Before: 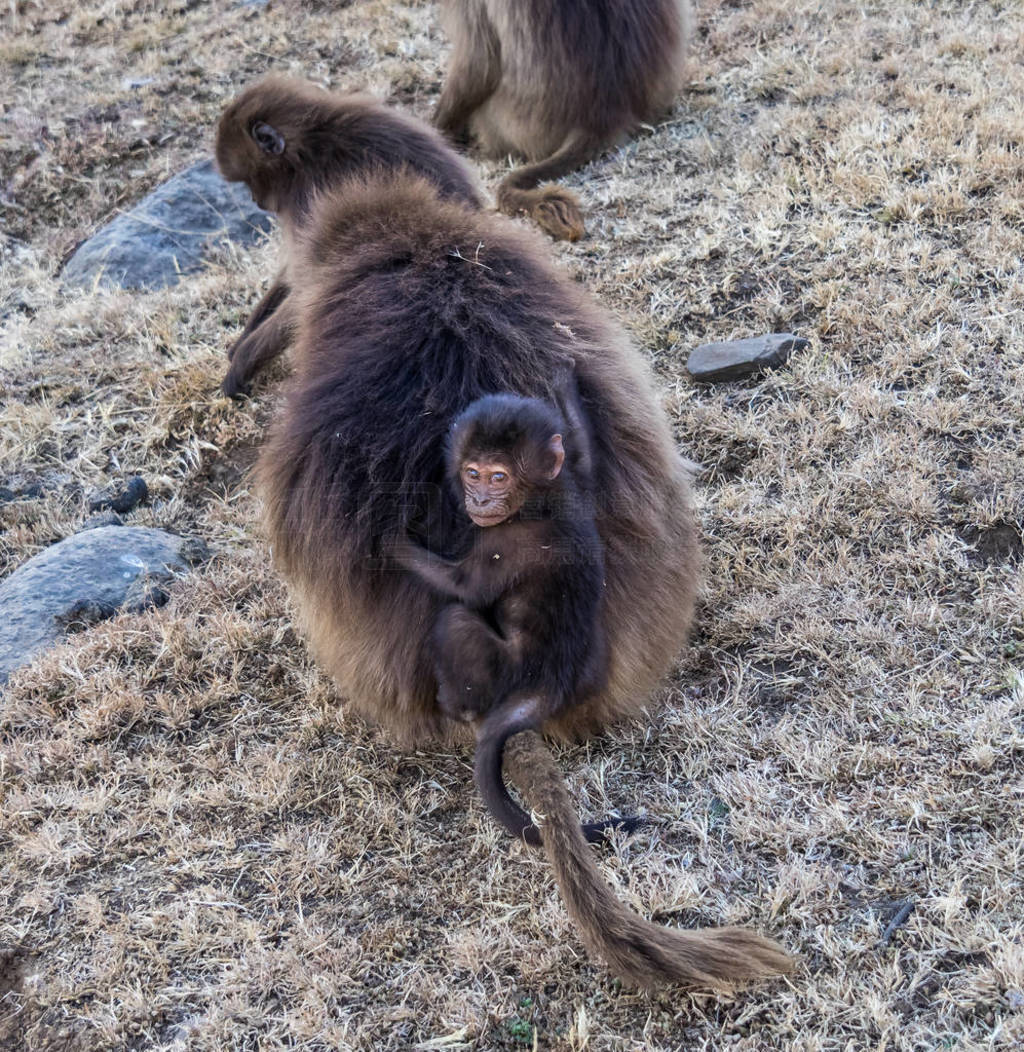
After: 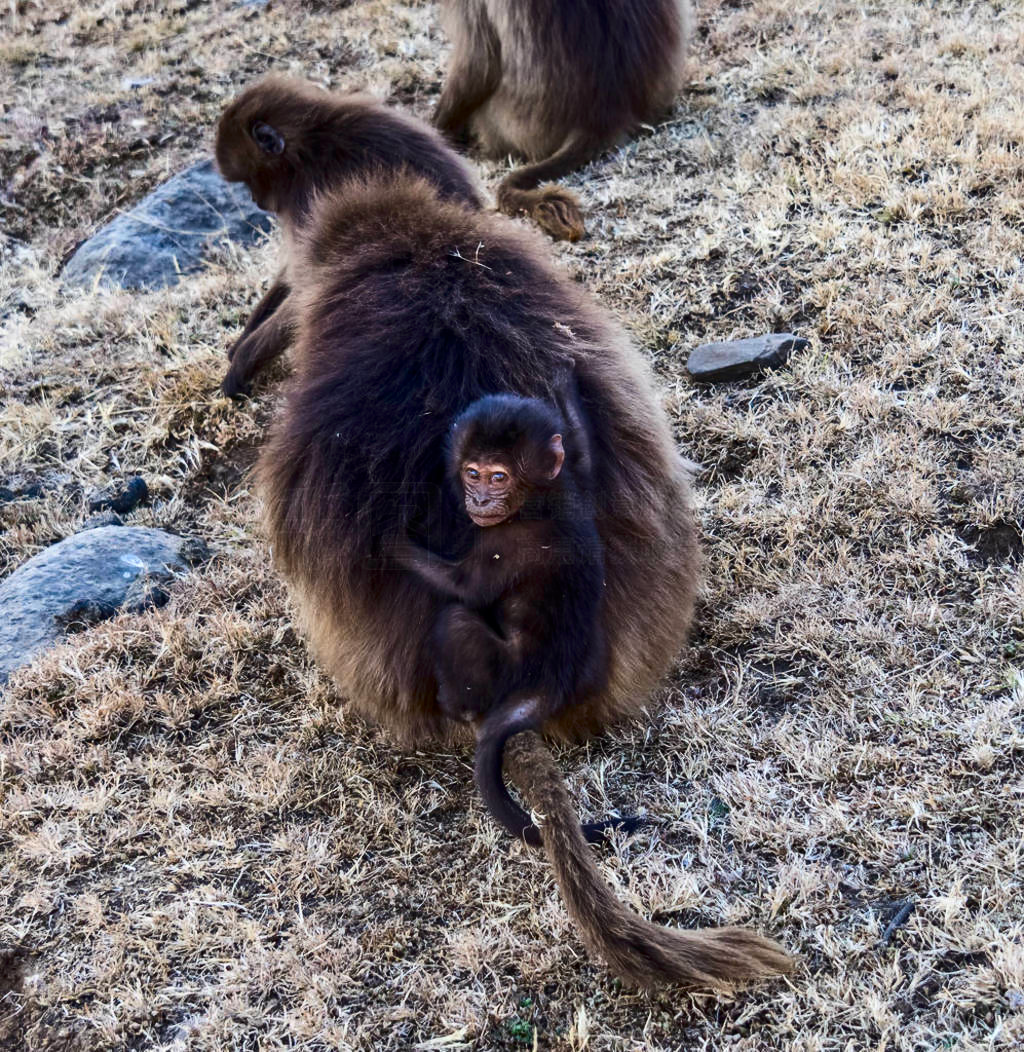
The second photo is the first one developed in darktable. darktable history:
contrast brightness saturation: contrast 0.206, brightness -0.107, saturation 0.206
shadows and highlights: radius 94.36, shadows -14.98, white point adjustment 0.286, highlights 31.61, compress 48.43%, soften with gaussian
